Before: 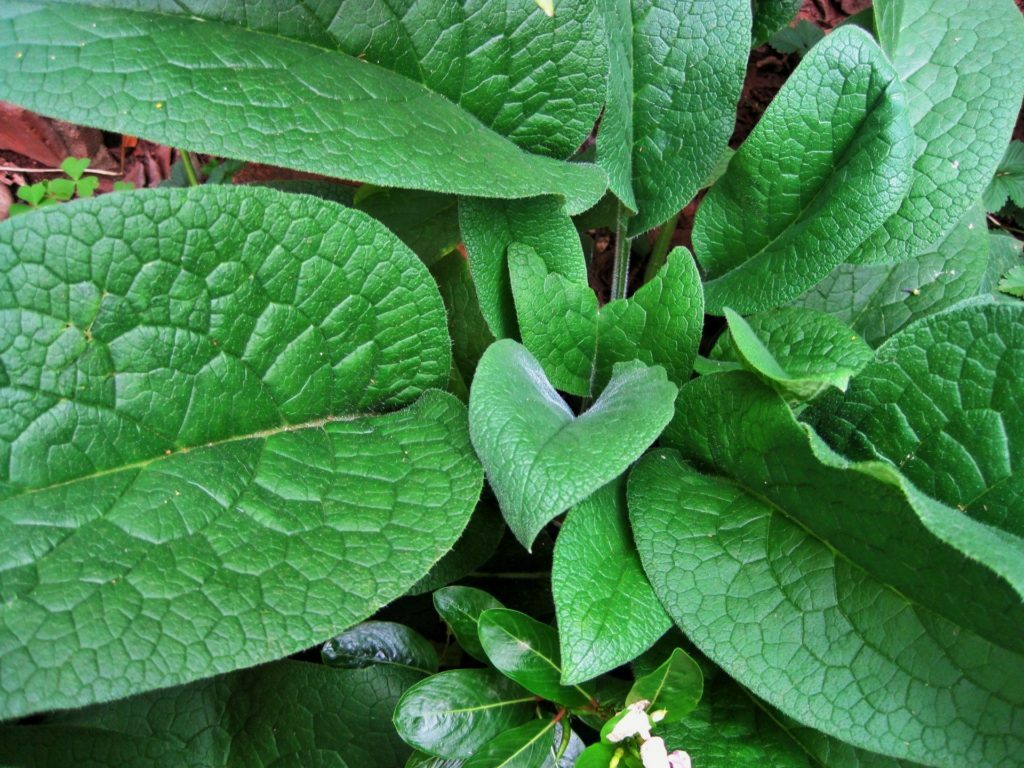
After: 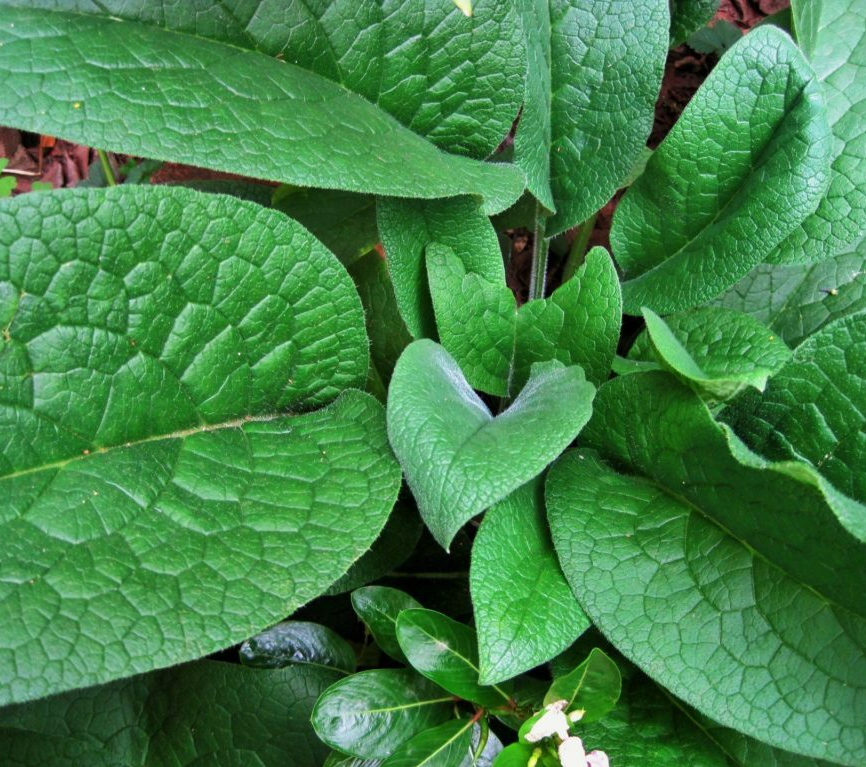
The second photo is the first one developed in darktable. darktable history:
base curve: preserve colors none
crop: left 8.026%, right 7.397%
